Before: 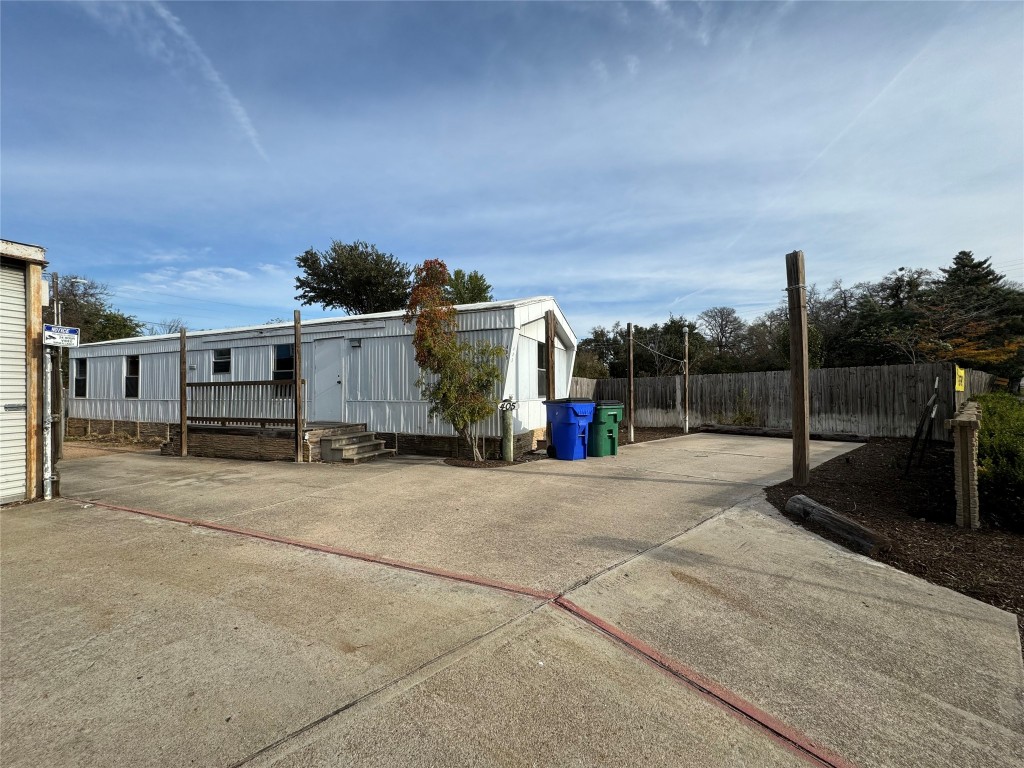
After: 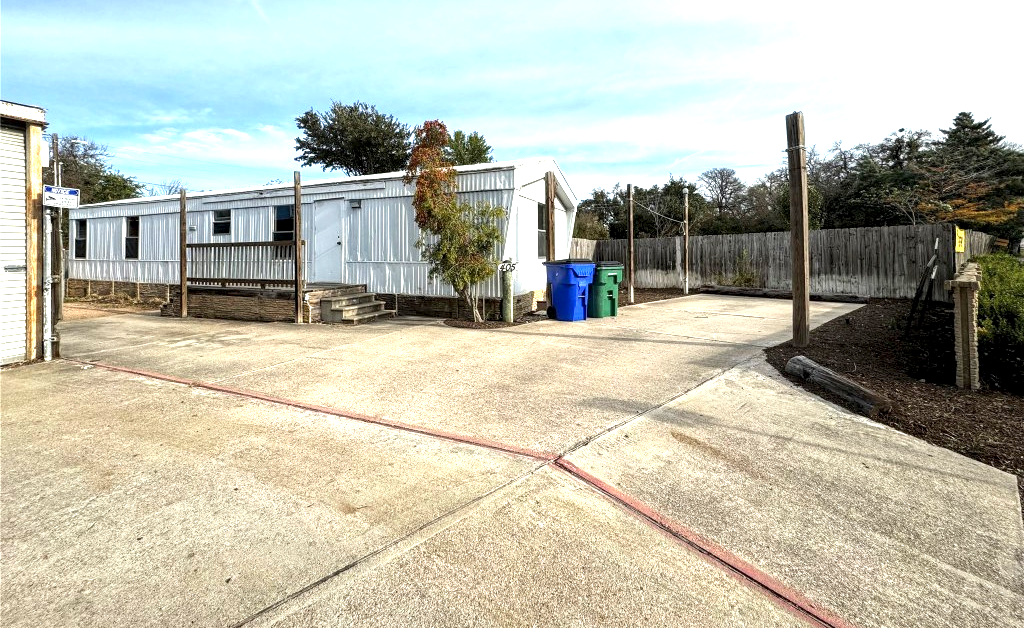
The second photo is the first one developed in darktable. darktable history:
exposure: exposure 1.235 EV, compensate highlight preservation false
crop and rotate: top 18.187%
local contrast: shadows 94%, midtone range 0.5
